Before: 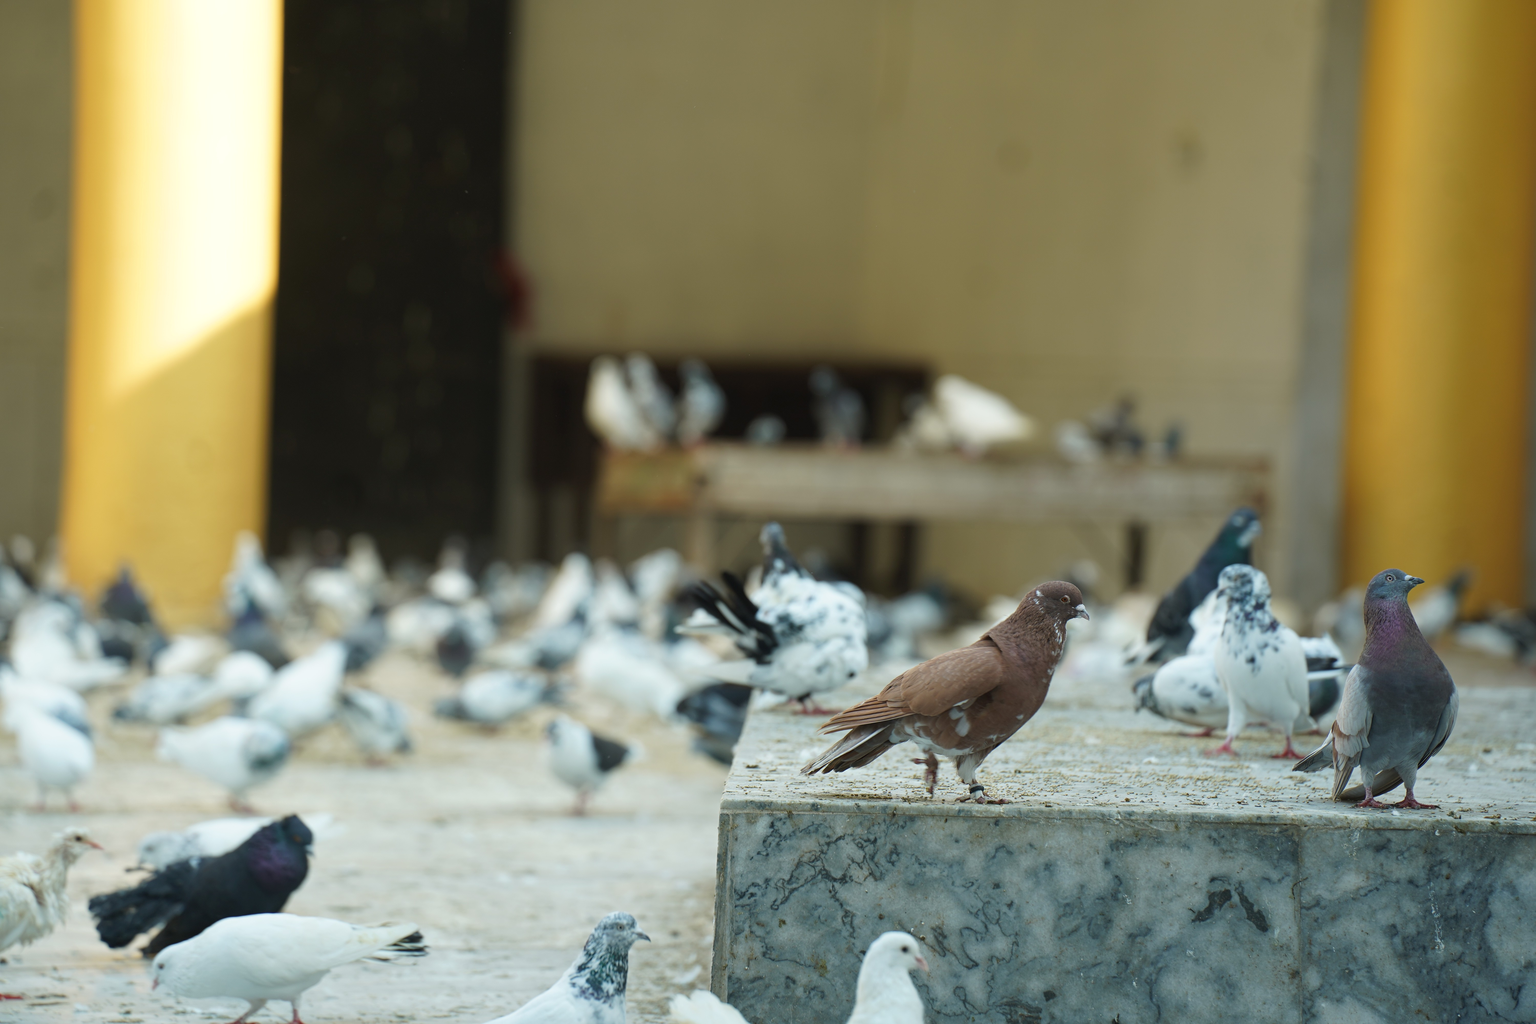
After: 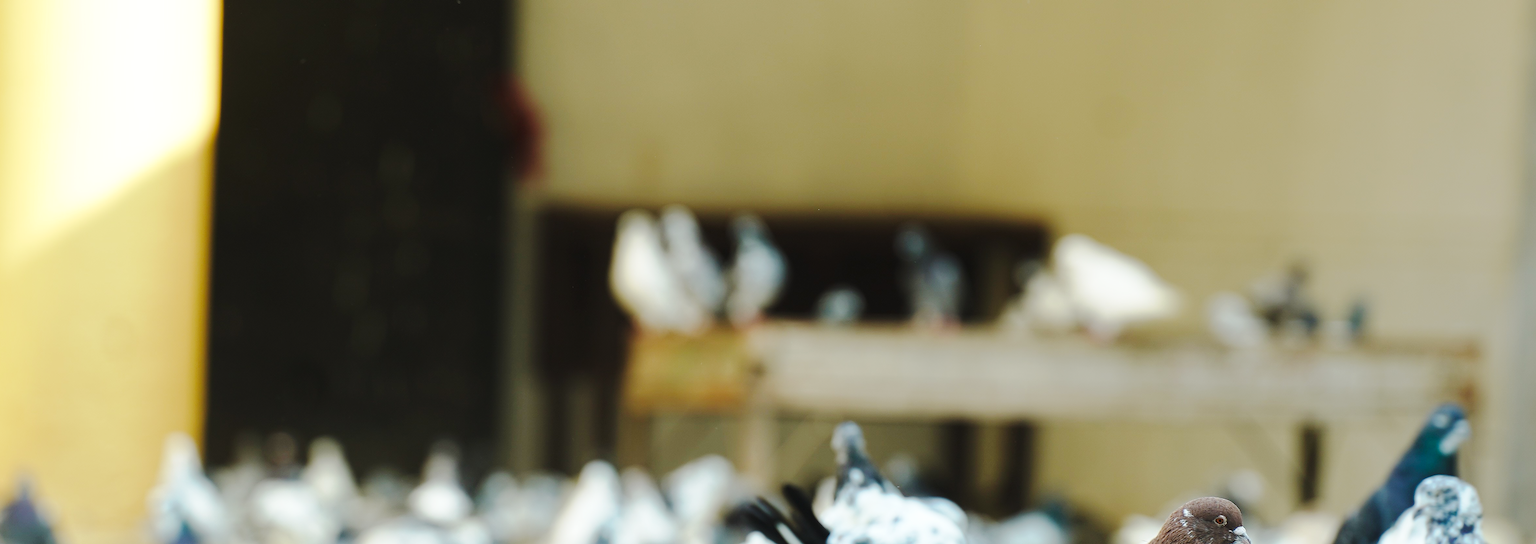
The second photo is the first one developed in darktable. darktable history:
base curve: curves: ch0 [(0, 0) (0.032, 0.037) (0.105, 0.228) (0.435, 0.76) (0.856, 0.983) (1, 1)], preserve colors none
tone curve: curves: ch0 [(0, 0) (0.003, 0.003) (0.011, 0.011) (0.025, 0.025) (0.044, 0.044) (0.069, 0.068) (0.1, 0.098) (0.136, 0.134) (0.177, 0.175) (0.224, 0.221) (0.277, 0.273) (0.335, 0.33) (0.399, 0.393) (0.468, 0.461) (0.543, 0.534) (0.623, 0.614) (0.709, 0.69) (0.801, 0.752) (0.898, 0.835) (1, 1)], preserve colors none
sharpen: radius 1.866, amount 0.408, threshold 1.281
crop: left 6.901%, top 18.601%, right 14.477%, bottom 39.599%
